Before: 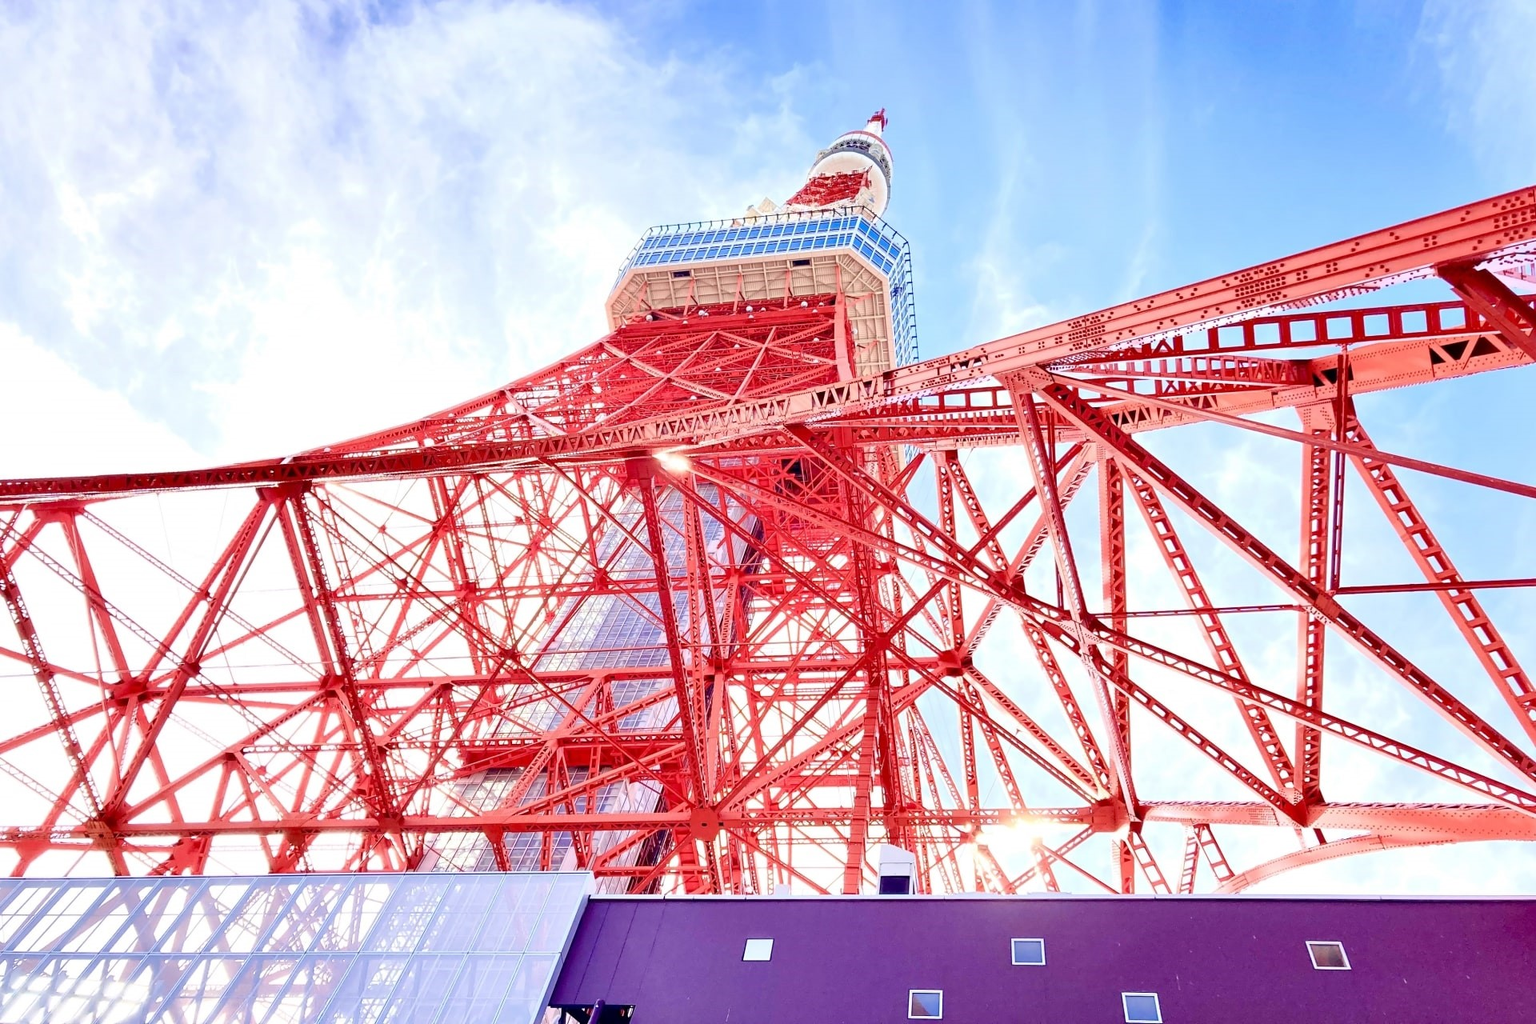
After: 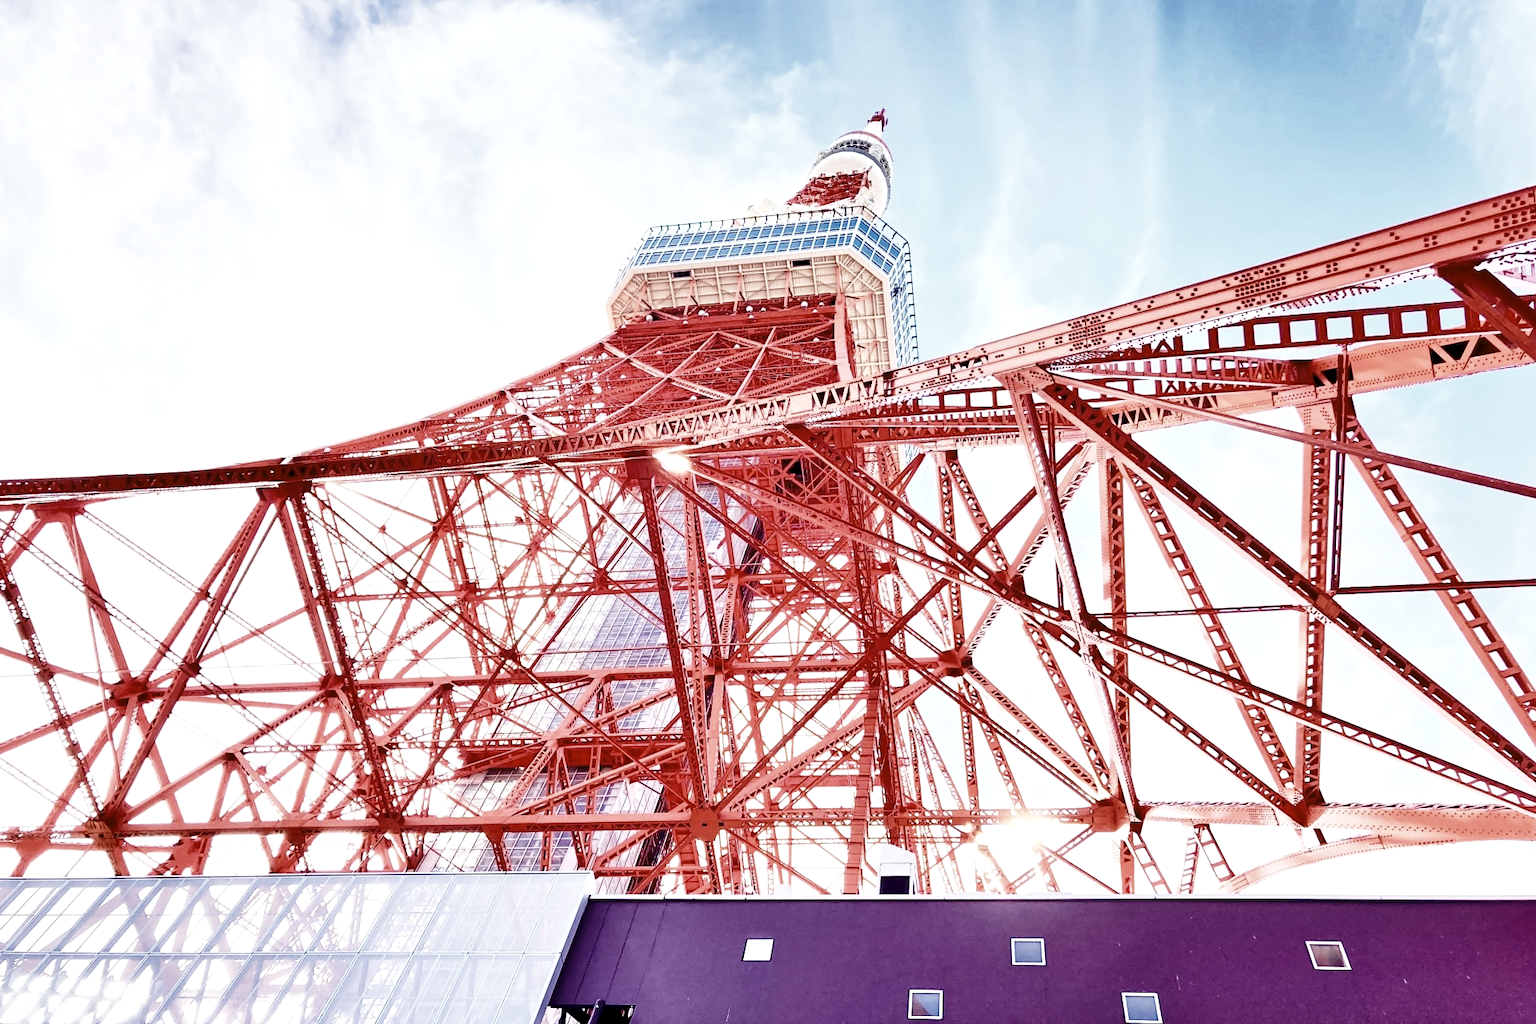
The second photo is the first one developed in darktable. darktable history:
local contrast: highlights 103%, shadows 103%, detail 119%, midtone range 0.2
levels: levels [0, 0.618, 1]
tone equalizer: -7 EV 0.14 EV, -6 EV 0.614 EV, -5 EV 1.14 EV, -4 EV 1.33 EV, -3 EV 1.17 EV, -2 EV 0.6 EV, -1 EV 0.164 EV
base curve: curves: ch0 [(0, 0) (0.036, 0.037) (0.121, 0.228) (0.46, 0.76) (0.859, 0.983) (1, 1)], preserve colors none
contrast brightness saturation: saturation -0.099
